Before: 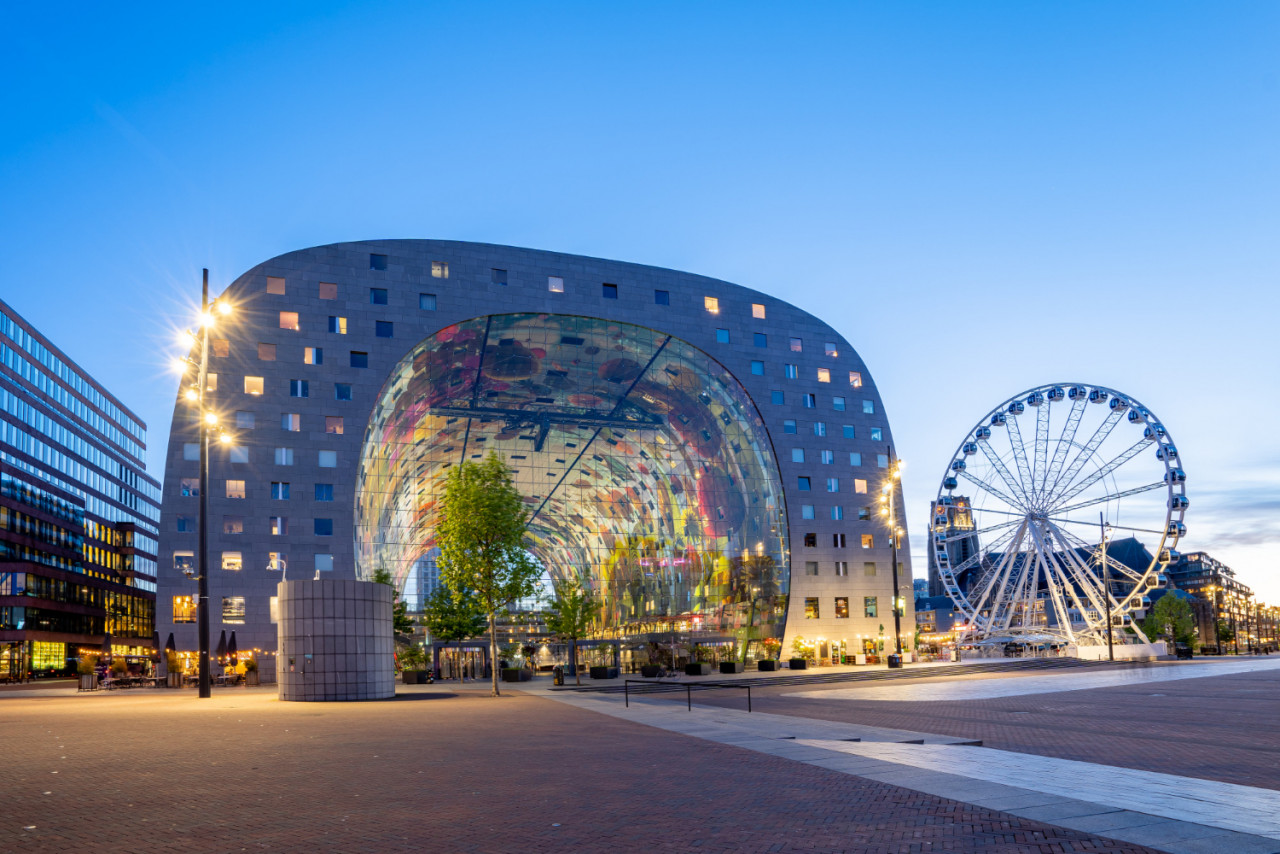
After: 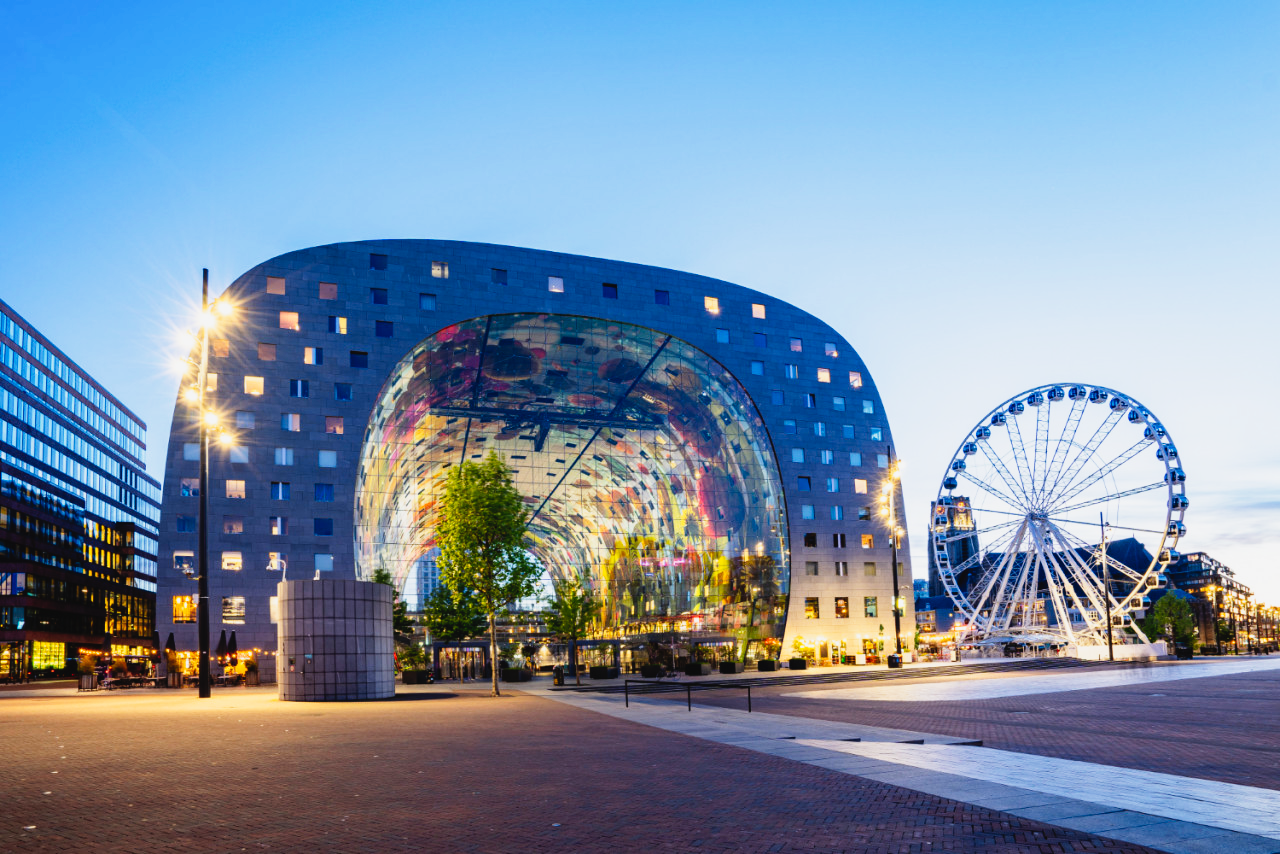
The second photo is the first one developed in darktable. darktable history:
tone curve: curves: ch0 [(0, 0.031) (0.139, 0.084) (0.311, 0.278) (0.495, 0.544) (0.718, 0.816) (0.841, 0.909) (1, 0.967)]; ch1 [(0, 0) (0.272, 0.249) (0.388, 0.385) (0.469, 0.456) (0.495, 0.497) (0.538, 0.545) (0.578, 0.595) (0.707, 0.778) (1, 1)]; ch2 [(0, 0) (0.125, 0.089) (0.353, 0.329) (0.443, 0.408) (0.502, 0.499) (0.557, 0.531) (0.608, 0.631) (1, 1)], preserve colors none
